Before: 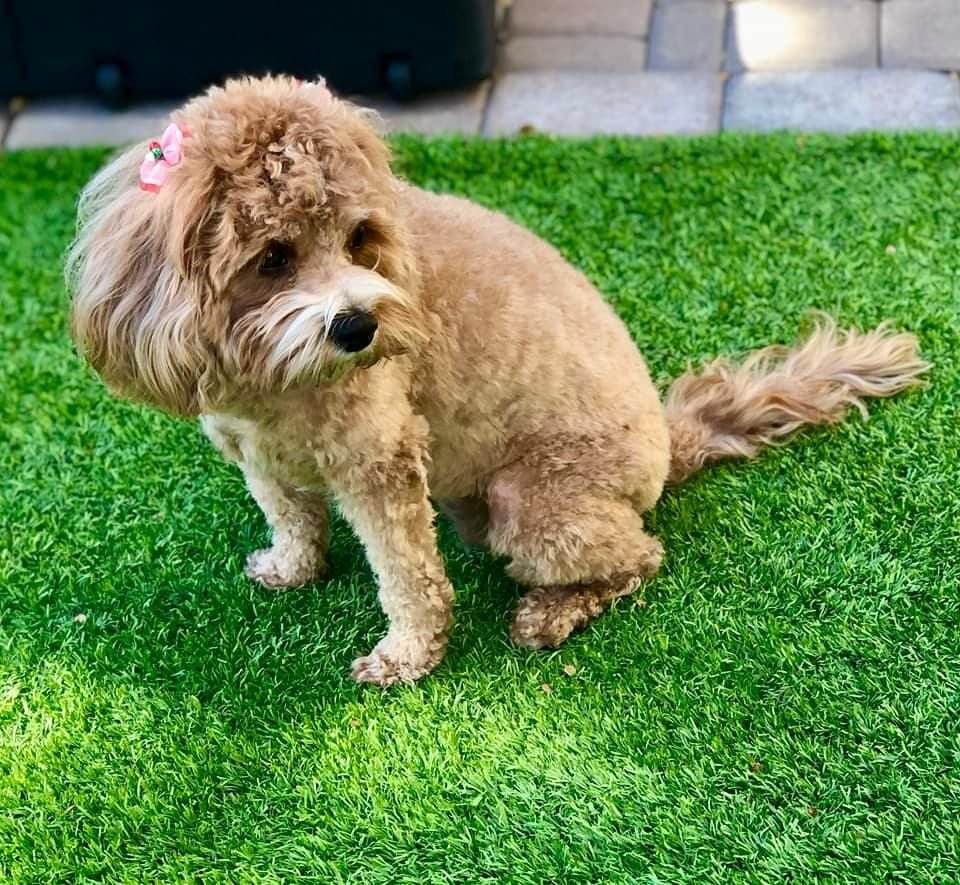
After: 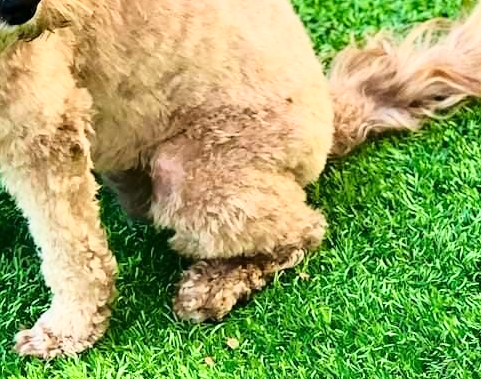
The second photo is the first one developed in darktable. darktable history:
shadows and highlights: shadows 36.86, highlights -27.9, soften with gaussian
crop: left 35.19%, top 37.06%, right 14.65%, bottom 20.07%
base curve: curves: ch0 [(0, 0) (0.028, 0.03) (0.121, 0.232) (0.46, 0.748) (0.859, 0.968) (1, 1)]
